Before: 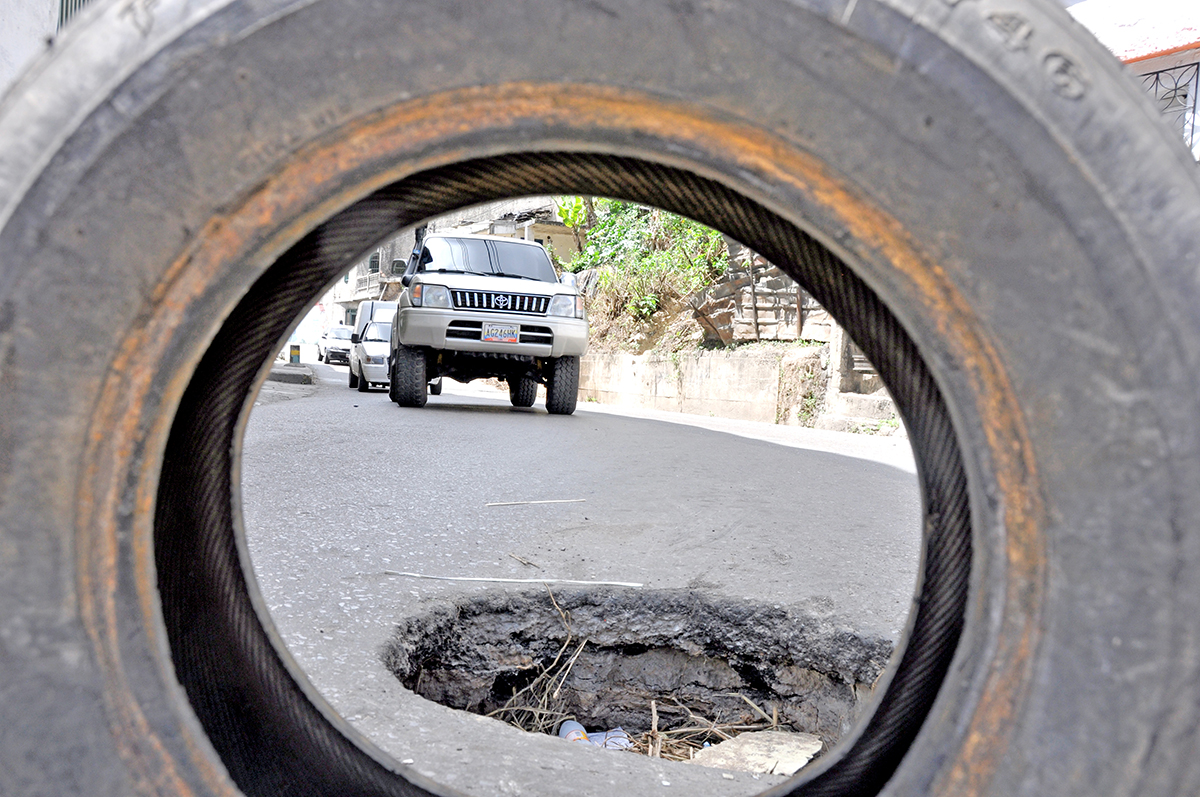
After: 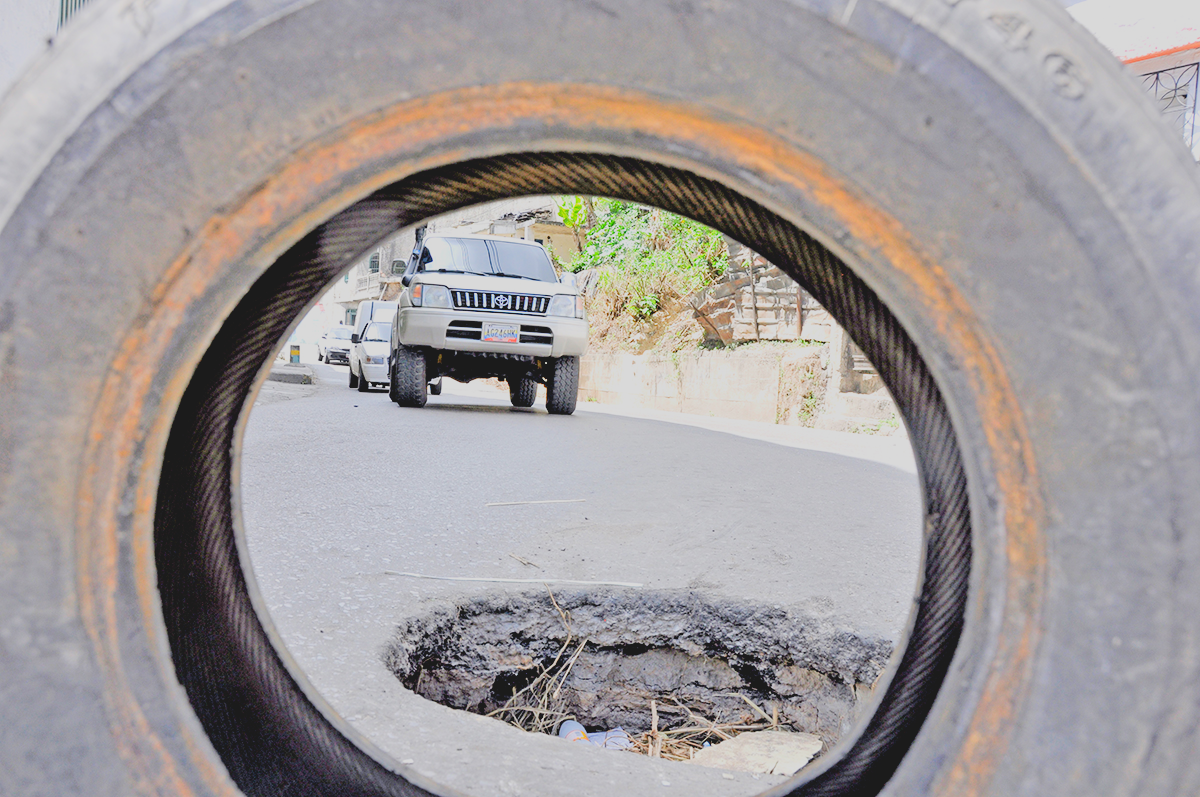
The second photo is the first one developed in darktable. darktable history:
exposure: exposure 1 EV, compensate highlight preservation false
filmic rgb: black relative exposure -7.65 EV, white relative exposure 4.56 EV, hardness 3.61
contrast brightness saturation: contrast -0.19, saturation 0.19
